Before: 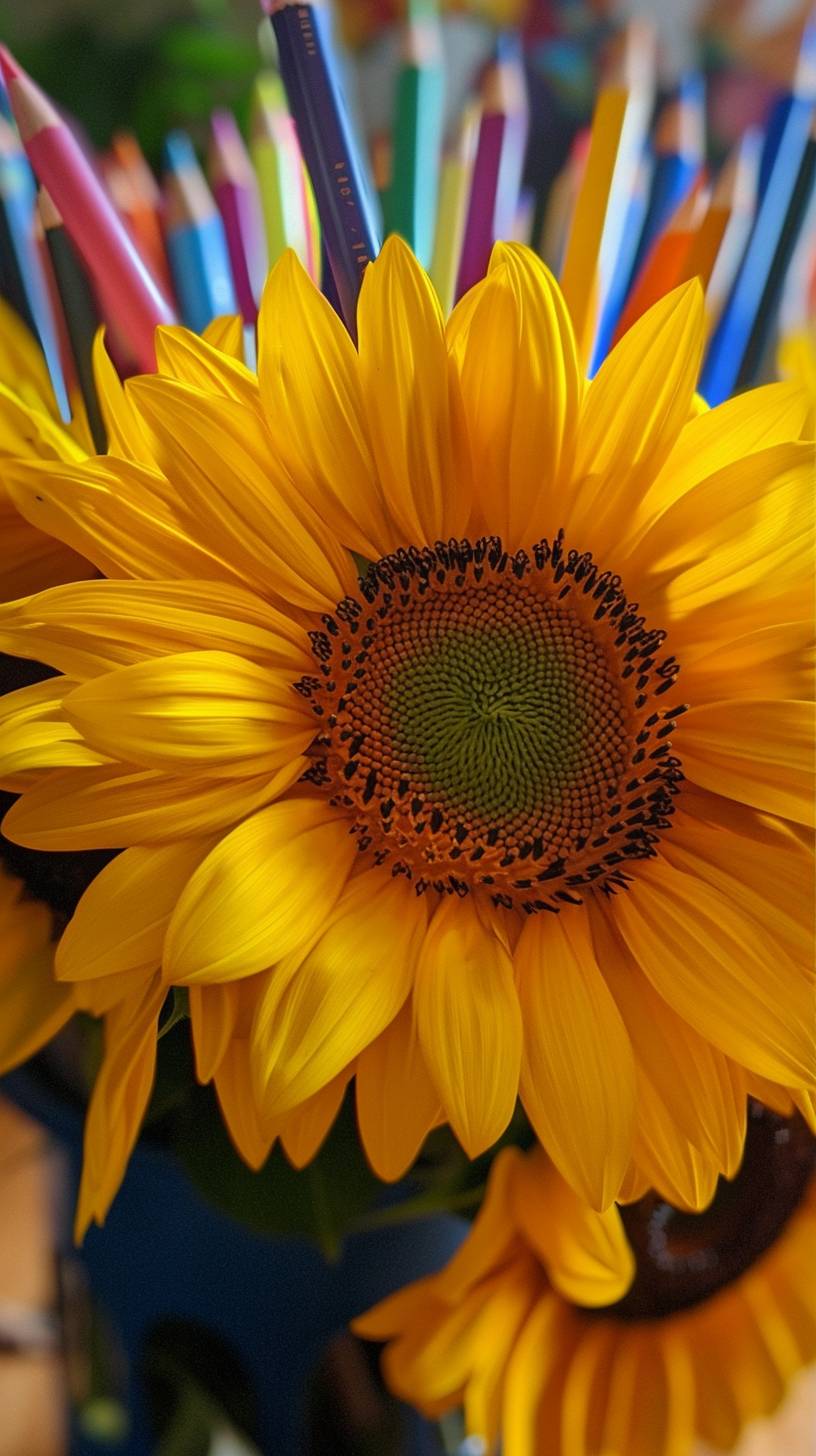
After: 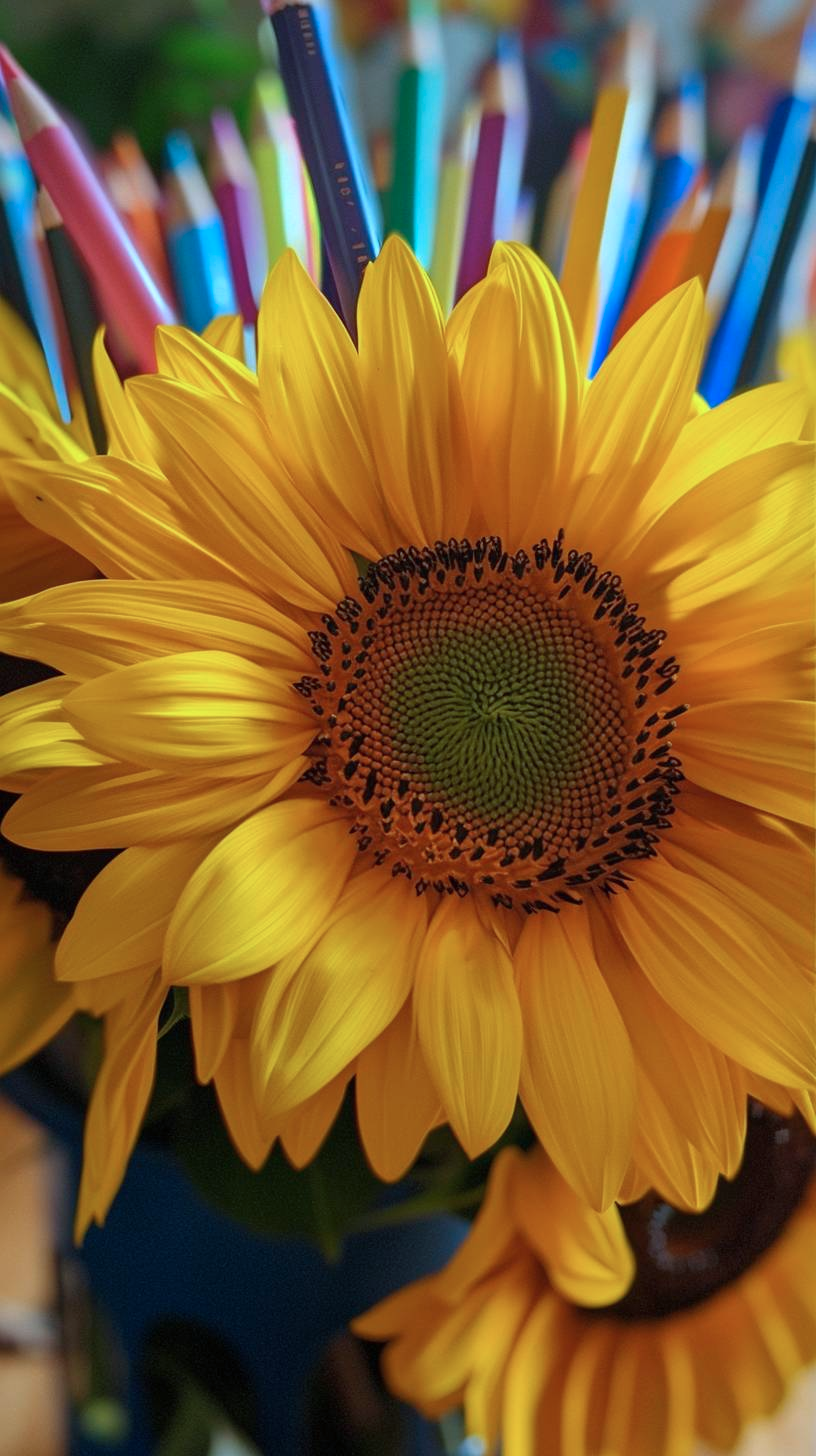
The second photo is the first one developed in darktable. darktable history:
color correction: highlights a* -11.65, highlights b* -15.22
